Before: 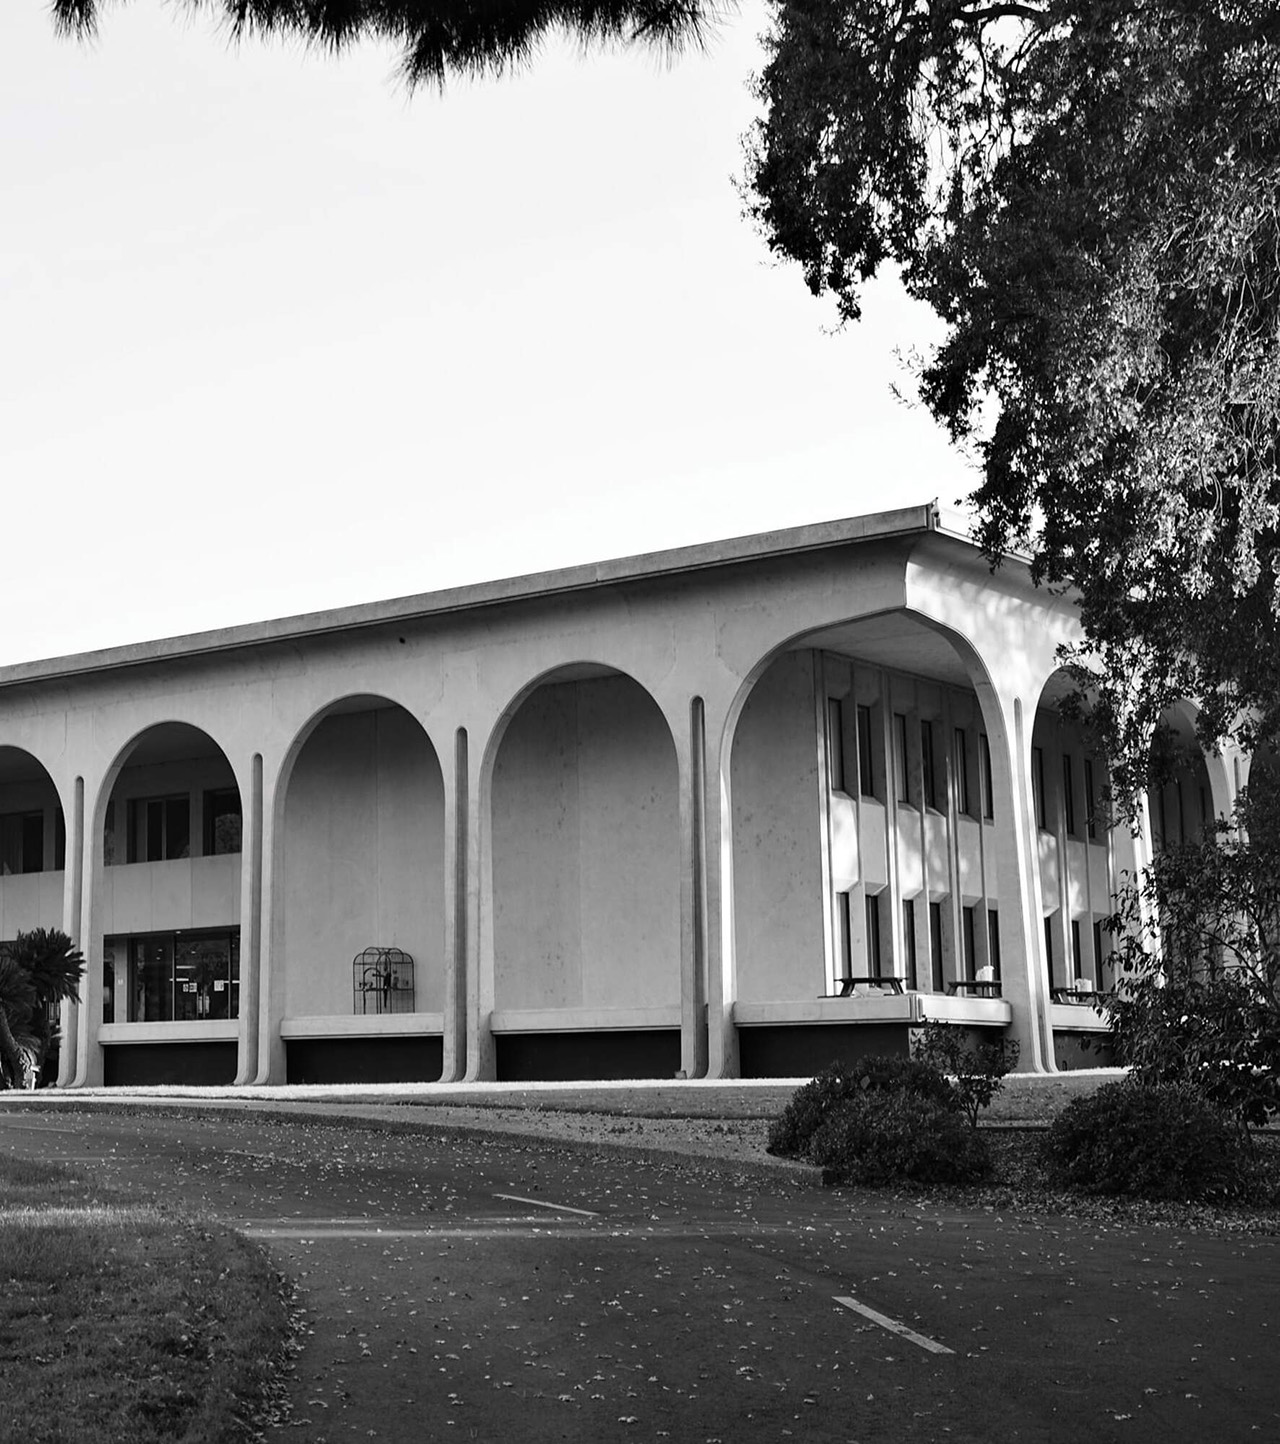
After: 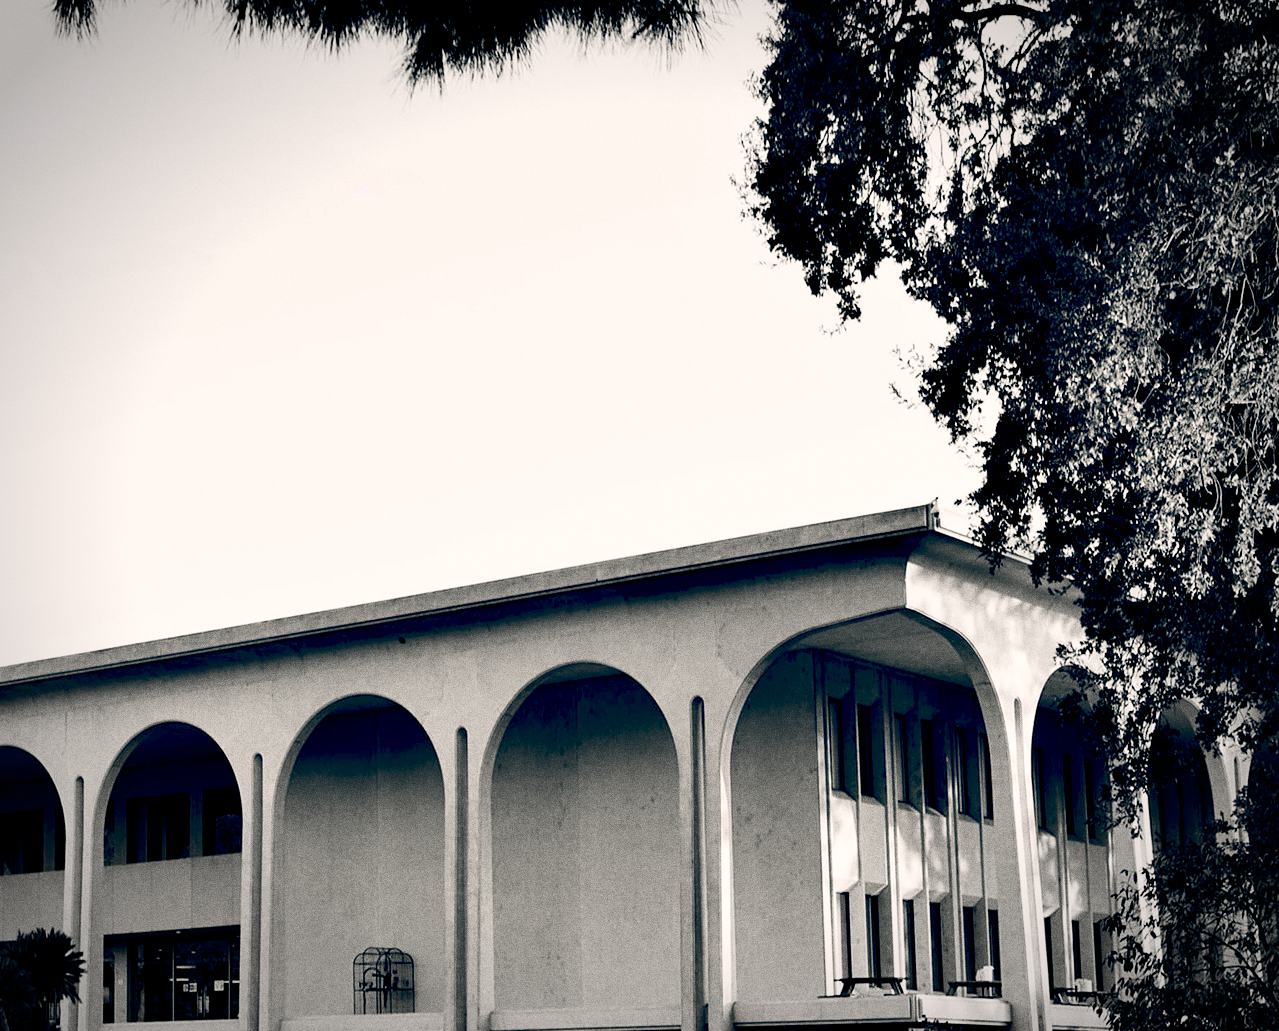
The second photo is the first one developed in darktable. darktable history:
crop: bottom 28.576%
grain: coarseness 0.09 ISO, strength 40%
vignetting: automatic ratio true
contrast brightness saturation: contrast 0.18, saturation 0.3
color balance: lift [0.975, 0.993, 1, 1.015], gamma [1.1, 1, 1, 0.945], gain [1, 1.04, 1, 0.95]
